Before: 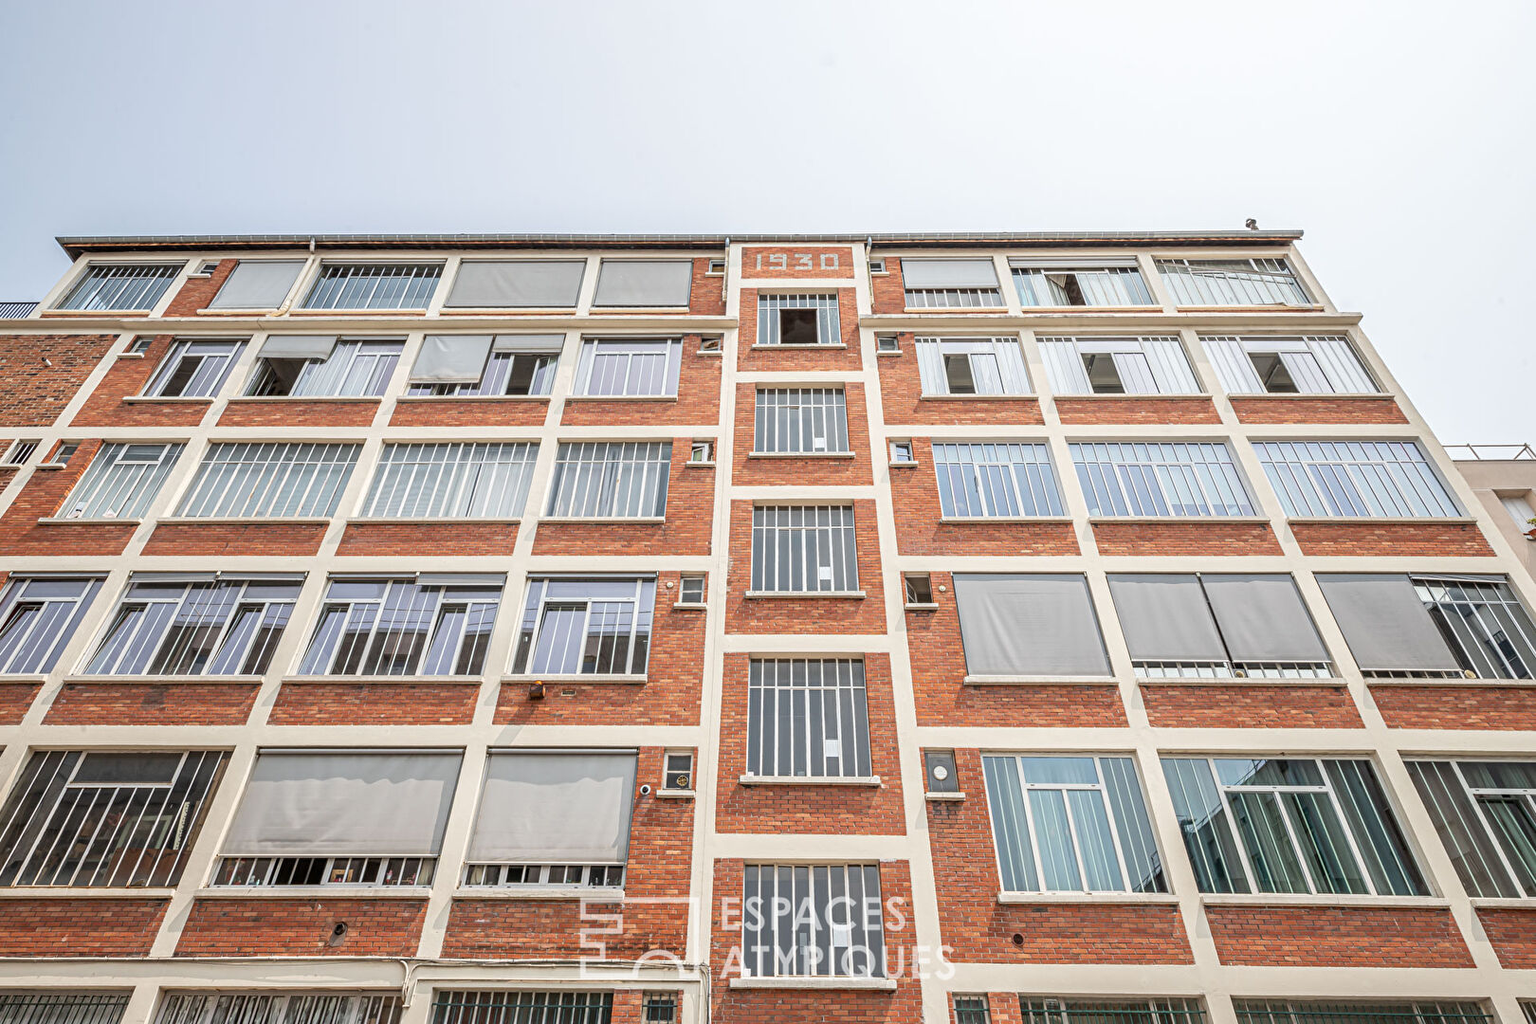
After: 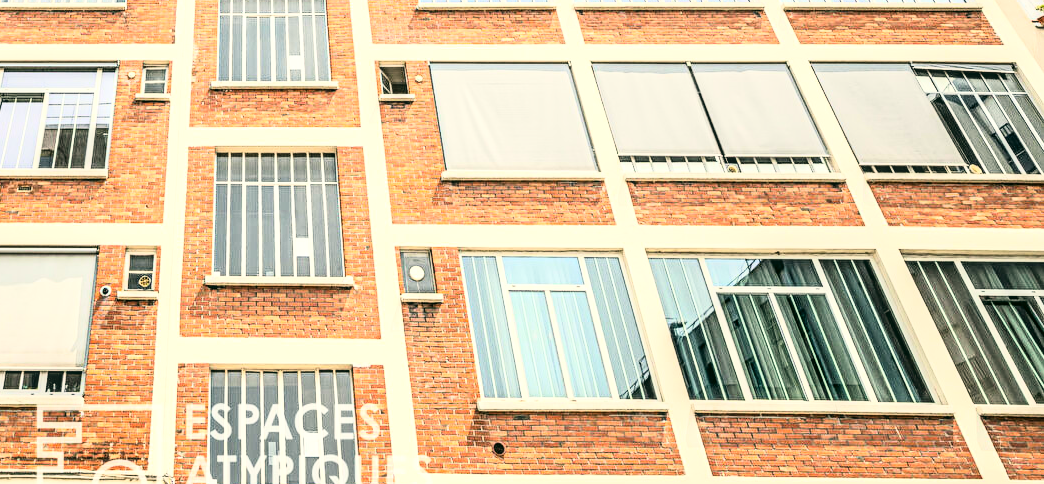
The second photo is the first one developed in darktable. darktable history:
local contrast: on, module defaults
crop and rotate: left 35.509%, top 50.238%, bottom 4.934%
rgb curve: curves: ch0 [(0, 0) (0.21, 0.15) (0.24, 0.21) (0.5, 0.75) (0.75, 0.96) (0.89, 0.99) (1, 1)]; ch1 [(0, 0.02) (0.21, 0.13) (0.25, 0.2) (0.5, 0.67) (0.75, 0.9) (0.89, 0.97) (1, 1)]; ch2 [(0, 0.02) (0.21, 0.13) (0.25, 0.2) (0.5, 0.67) (0.75, 0.9) (0.89, 0.97) (1, 1)], compensate middle gray true
color correction: highlights a* -0.482, highlights b* 9.48, shadows a* -9.48, shadows b* 0.803
